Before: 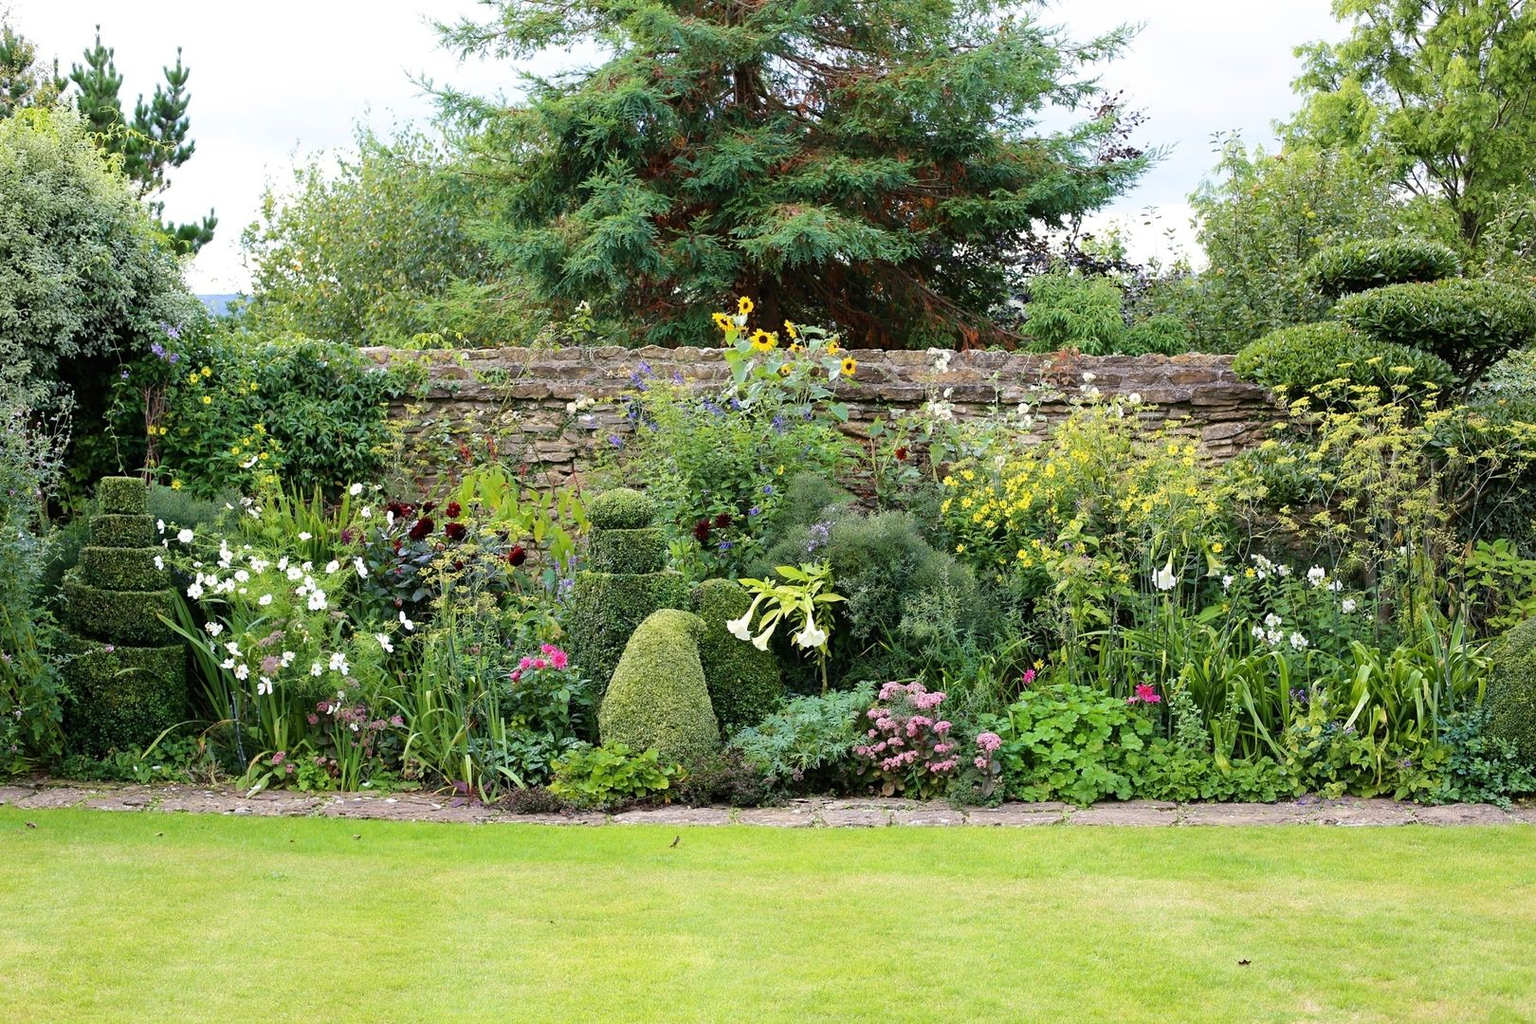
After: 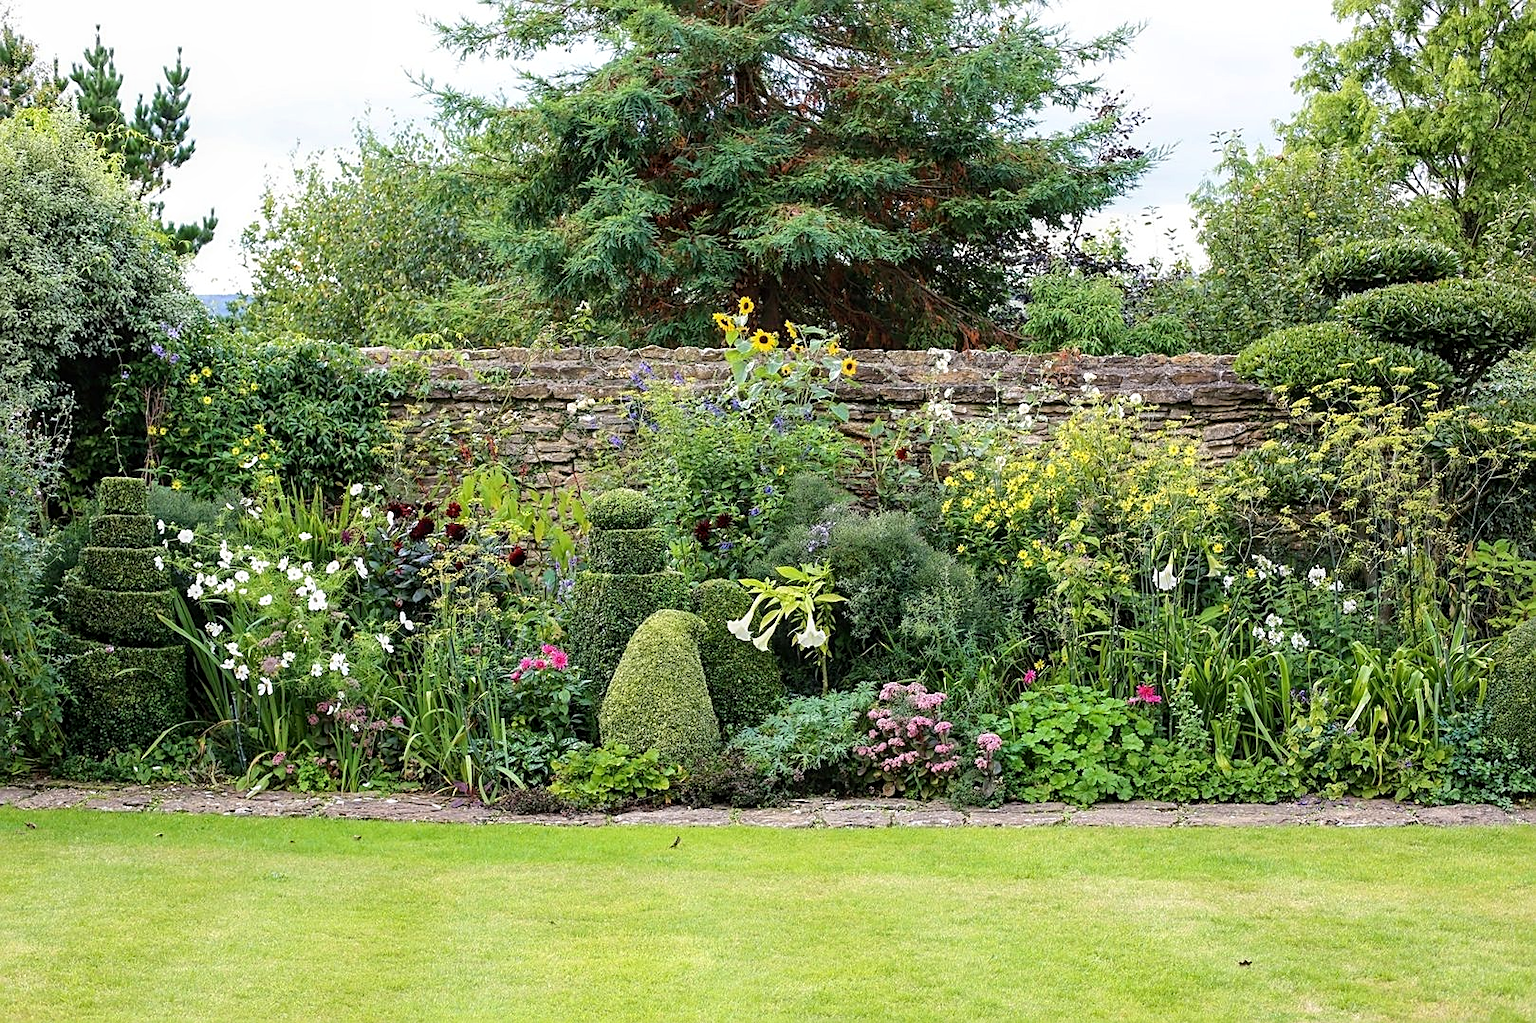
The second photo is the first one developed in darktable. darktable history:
sharpen: on, module defaults
local contrast: on, module defaults
crop: left 0.01%
